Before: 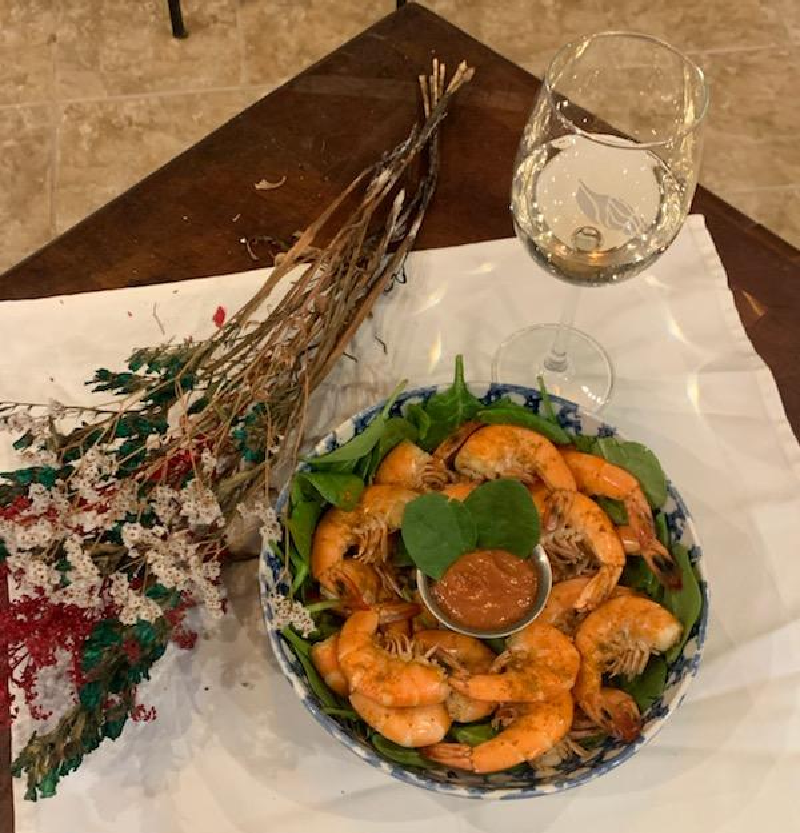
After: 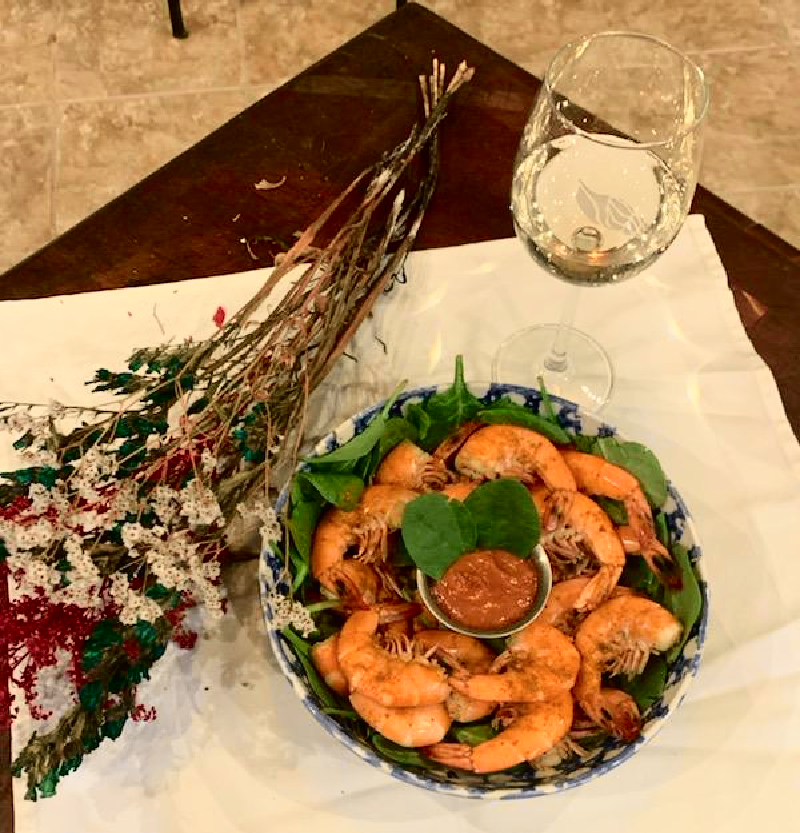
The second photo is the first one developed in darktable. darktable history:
tone curve: curves: ch0 [(0, 0.011) (0.053, 0.026) (0.174, 0.115) (0.398, 0.444) (0.673, 0.775) (0.829, 0.906) (0.991, 0.981)]; ch1 [(0, 0) (0.276, 0.206) (0.409, 0.383) (0.473, 0.458) (0.492, 0.501) (0.512, 0.513) (0.54, 0.543) (0.585, 0.617) (0.659, 0.686) (0.78, 0.8) (1, 1)]; ch2 [(0, 0) (0.438, 0.449) (0.473, 0.469) (0.503, 0.5) (0.523, 0.534) (0.562, 0.594) (0.612, 0.635) (0.695, 0.713) (1, 1)], color space Lab, independent channels, preserve colors none
